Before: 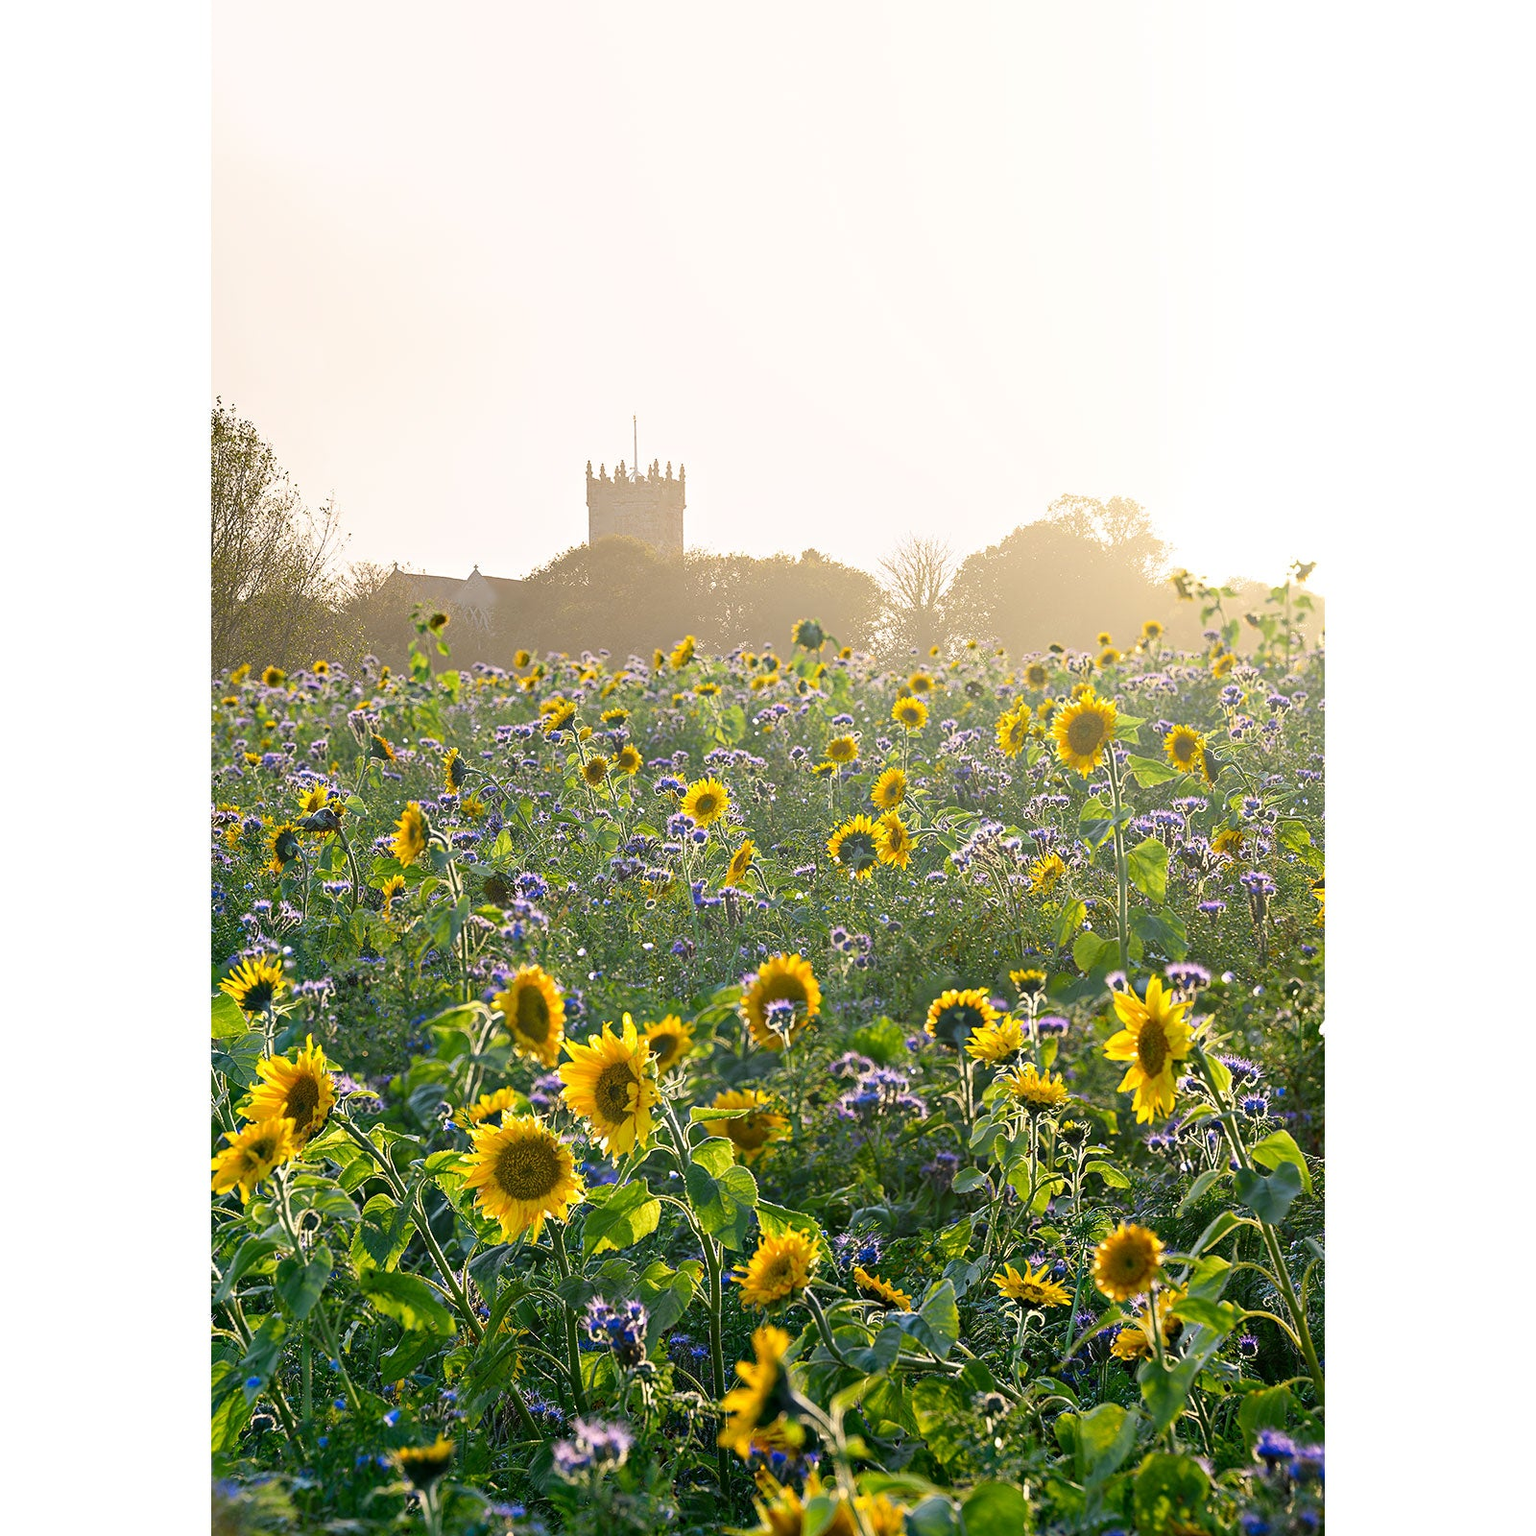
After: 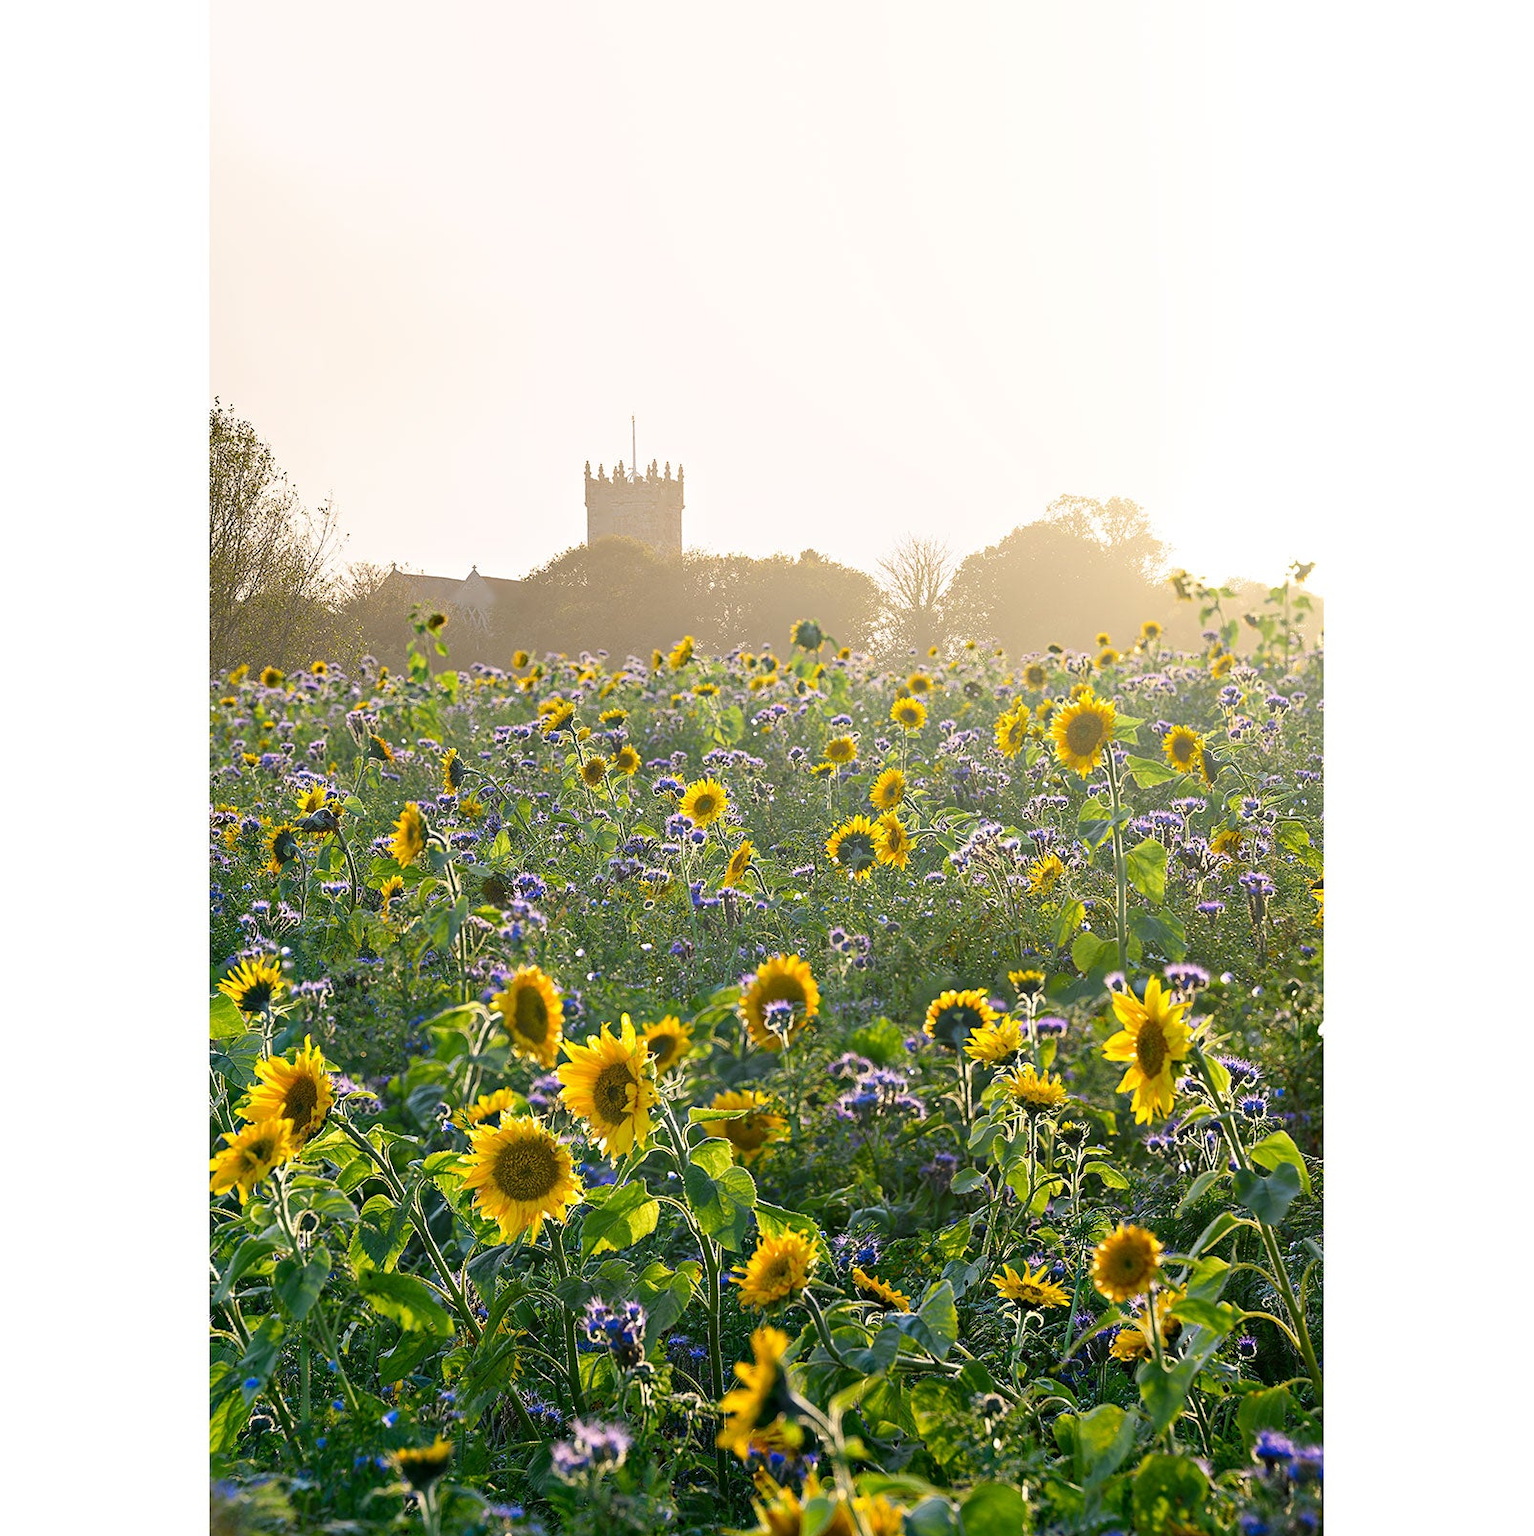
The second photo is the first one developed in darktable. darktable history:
crop and rotate: left 0.126%
tone curve: color space Lab, linked channels, preserve colors none
